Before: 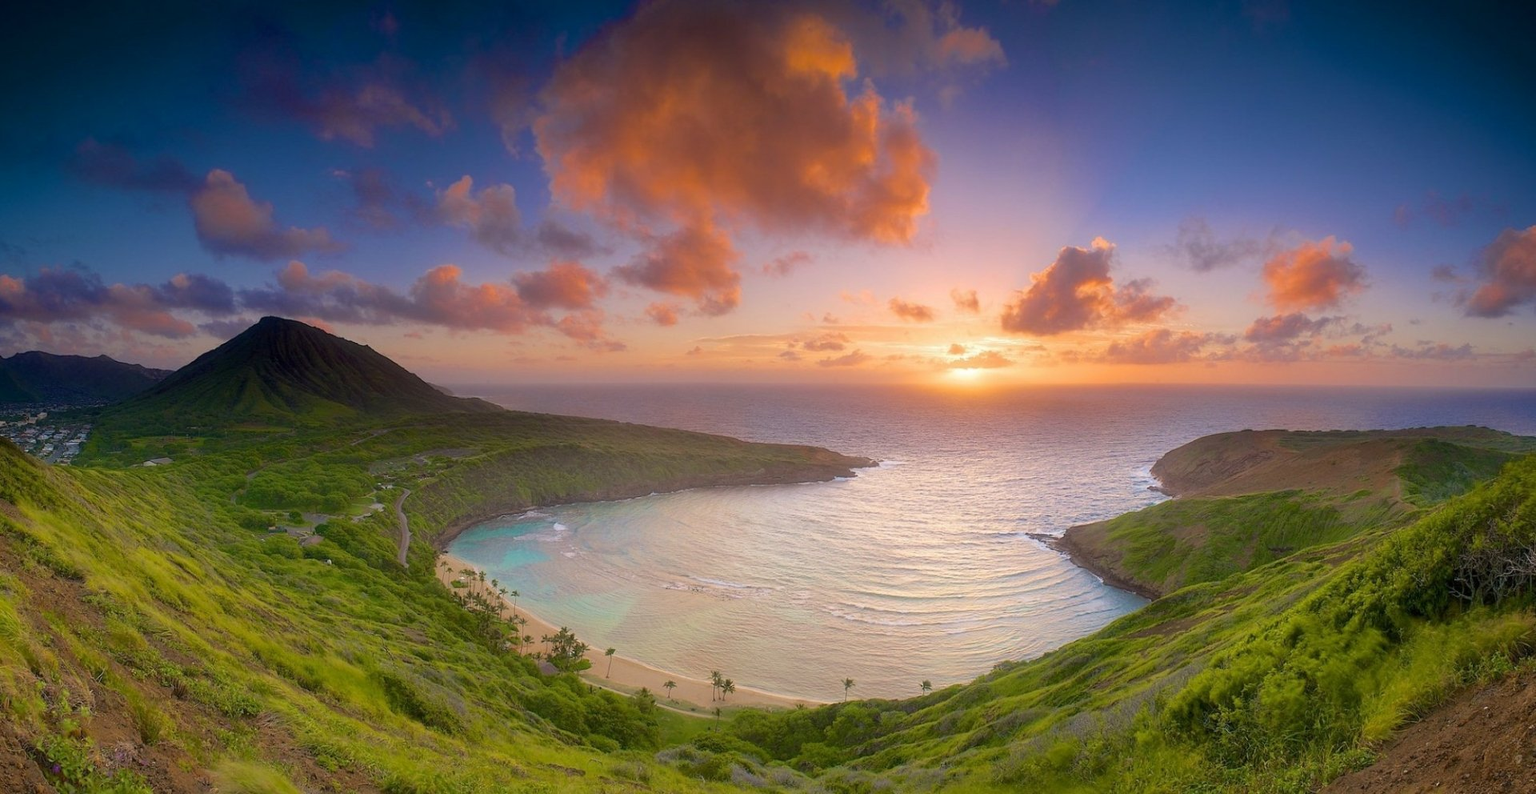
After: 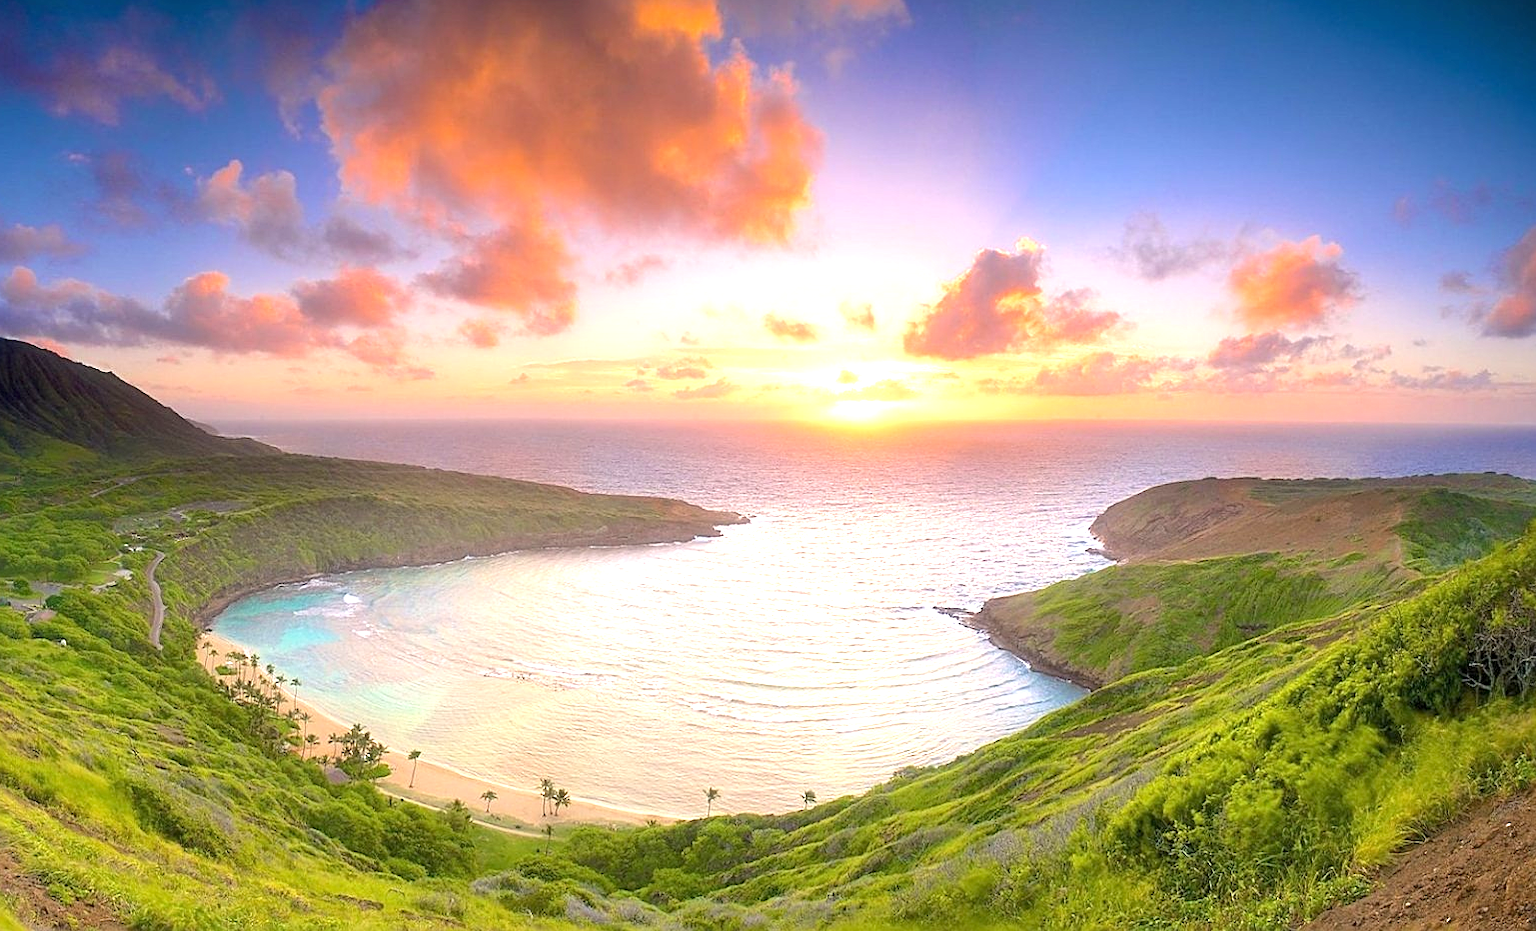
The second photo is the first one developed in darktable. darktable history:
crop and rotate: left 18.141%, top 6.003%, right 1.806%
sharpen: on, module defaults
exposure: black level correction 0, exposure 1.2 EV, compensate highlight preservation false
